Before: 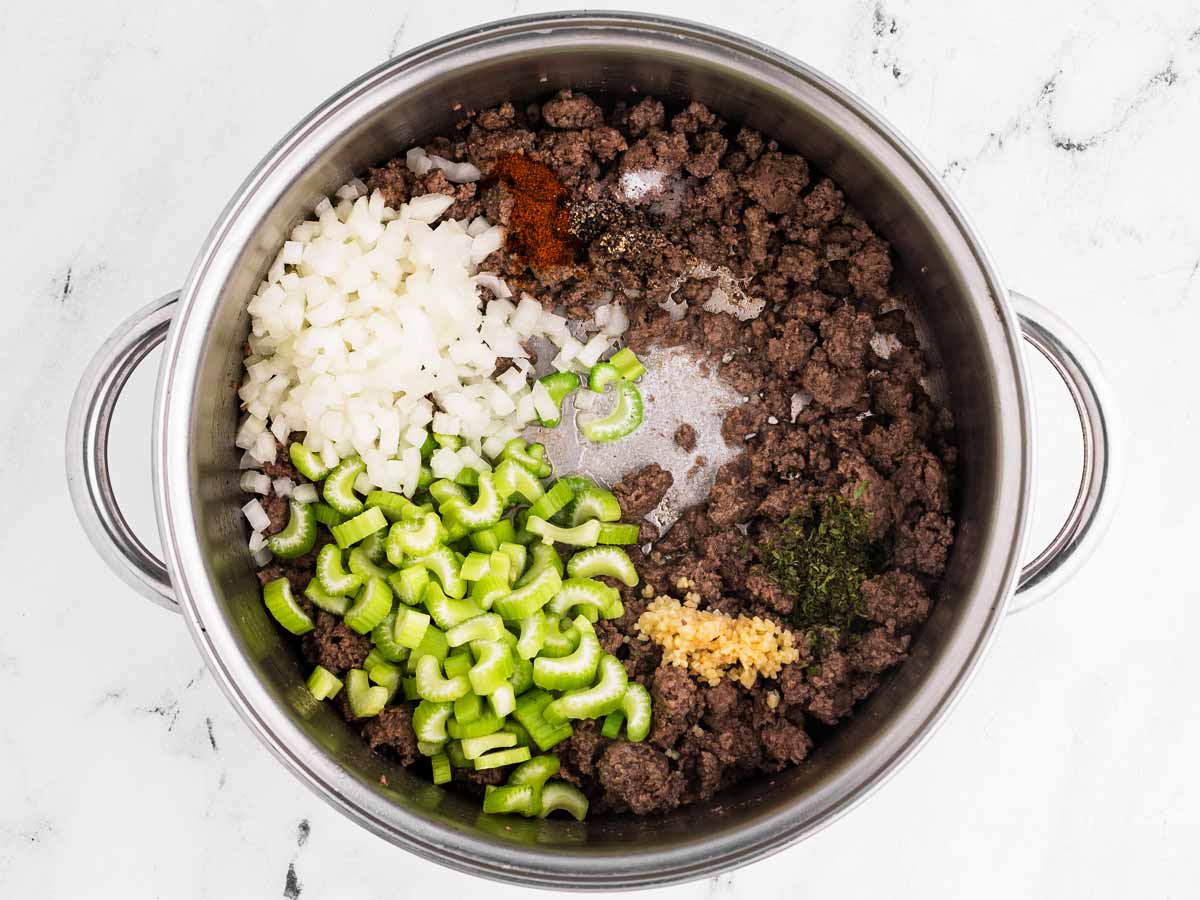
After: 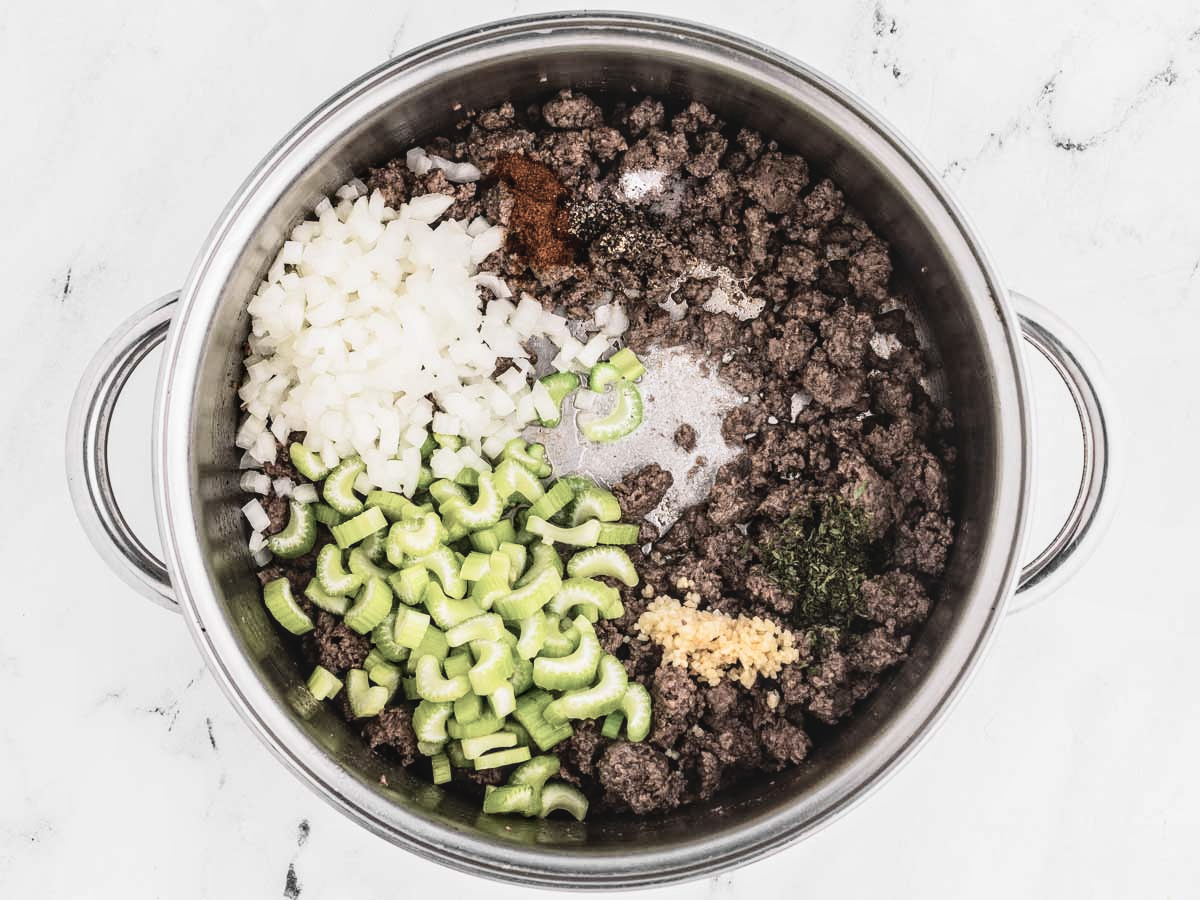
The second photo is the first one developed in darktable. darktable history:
contrast brightness saturation: contrast -0.047, saturation -0.41
local contrast: on, module defaults
tone curve: curves: ch0 [(0, 0) (0.003, 0.024) (0.011, 0.032) (0.025, 0.041) (0.044, 0.054) (0.069, 0.069) (0.1, 0.09) (0.136, 0.116) (0.177, 0.162) (0.224, 0.213) (0.277, 0.278) (0.335, 0.359) (0.399, 0.447) (0.468, 0.543) (0.543, 0.621) (0.623, 0.717) (0.709, 0.807) (0.801, 0.876) (0.898, 0.934) (1, 1)], color space Lab, independent channels, preserve colors none
